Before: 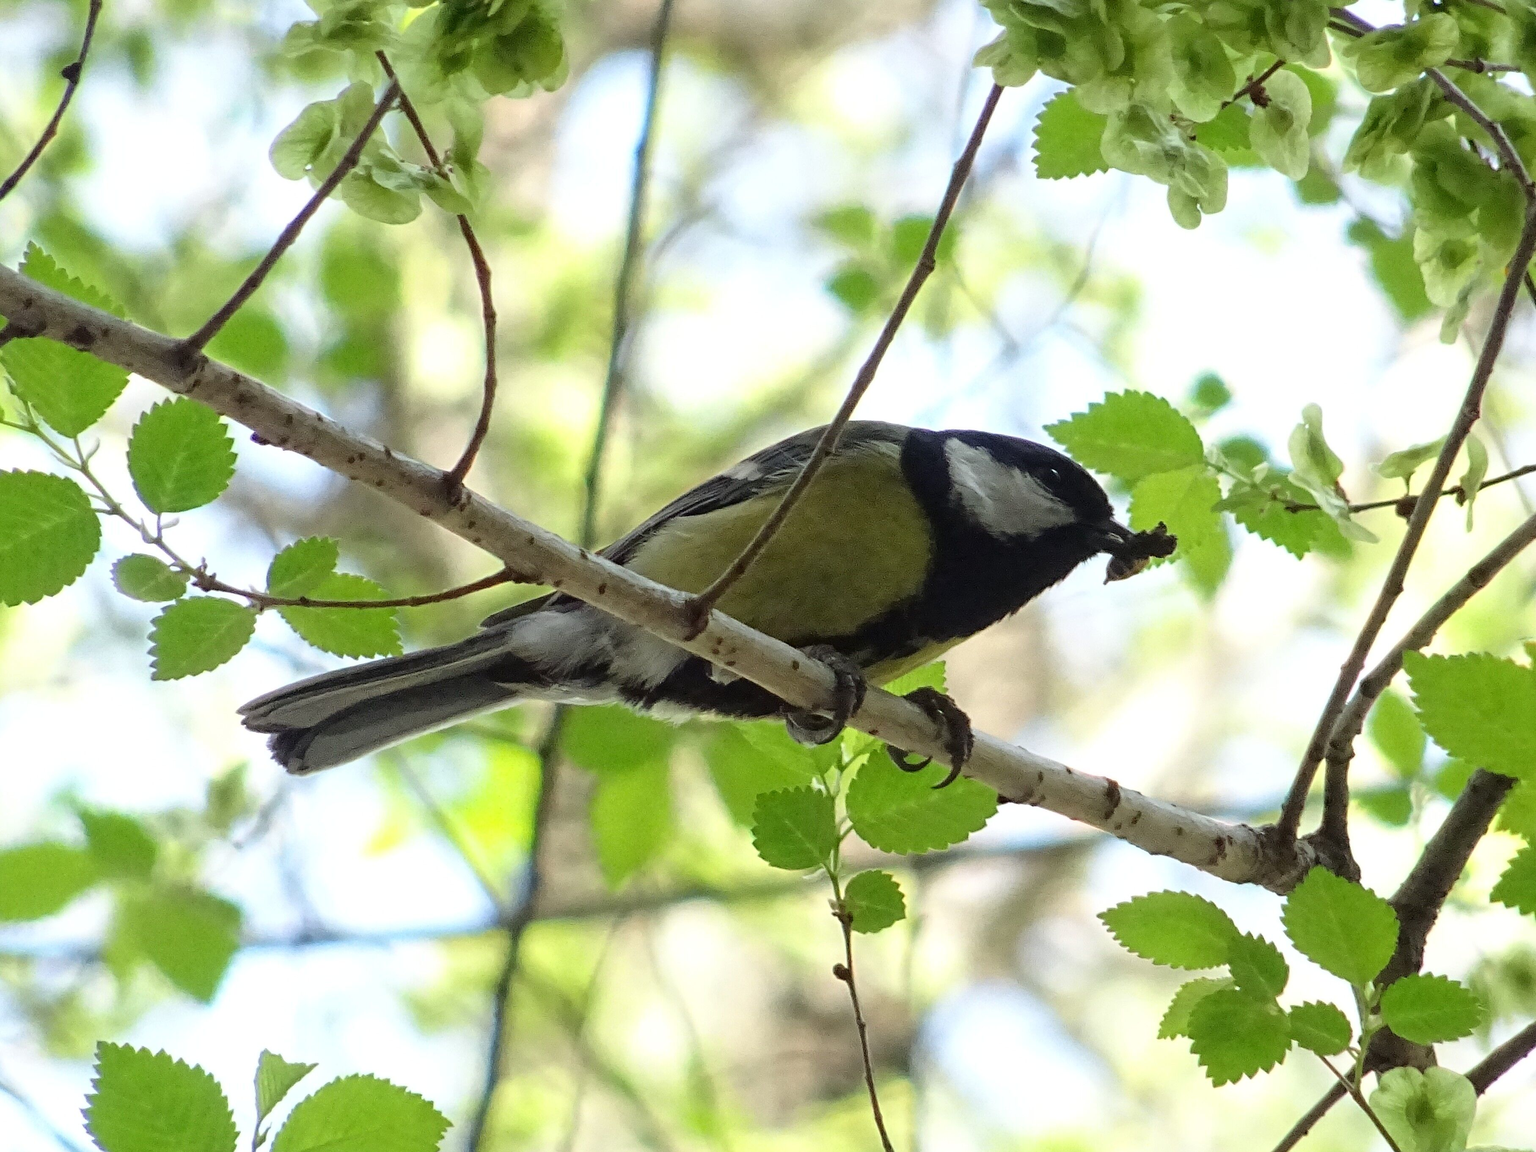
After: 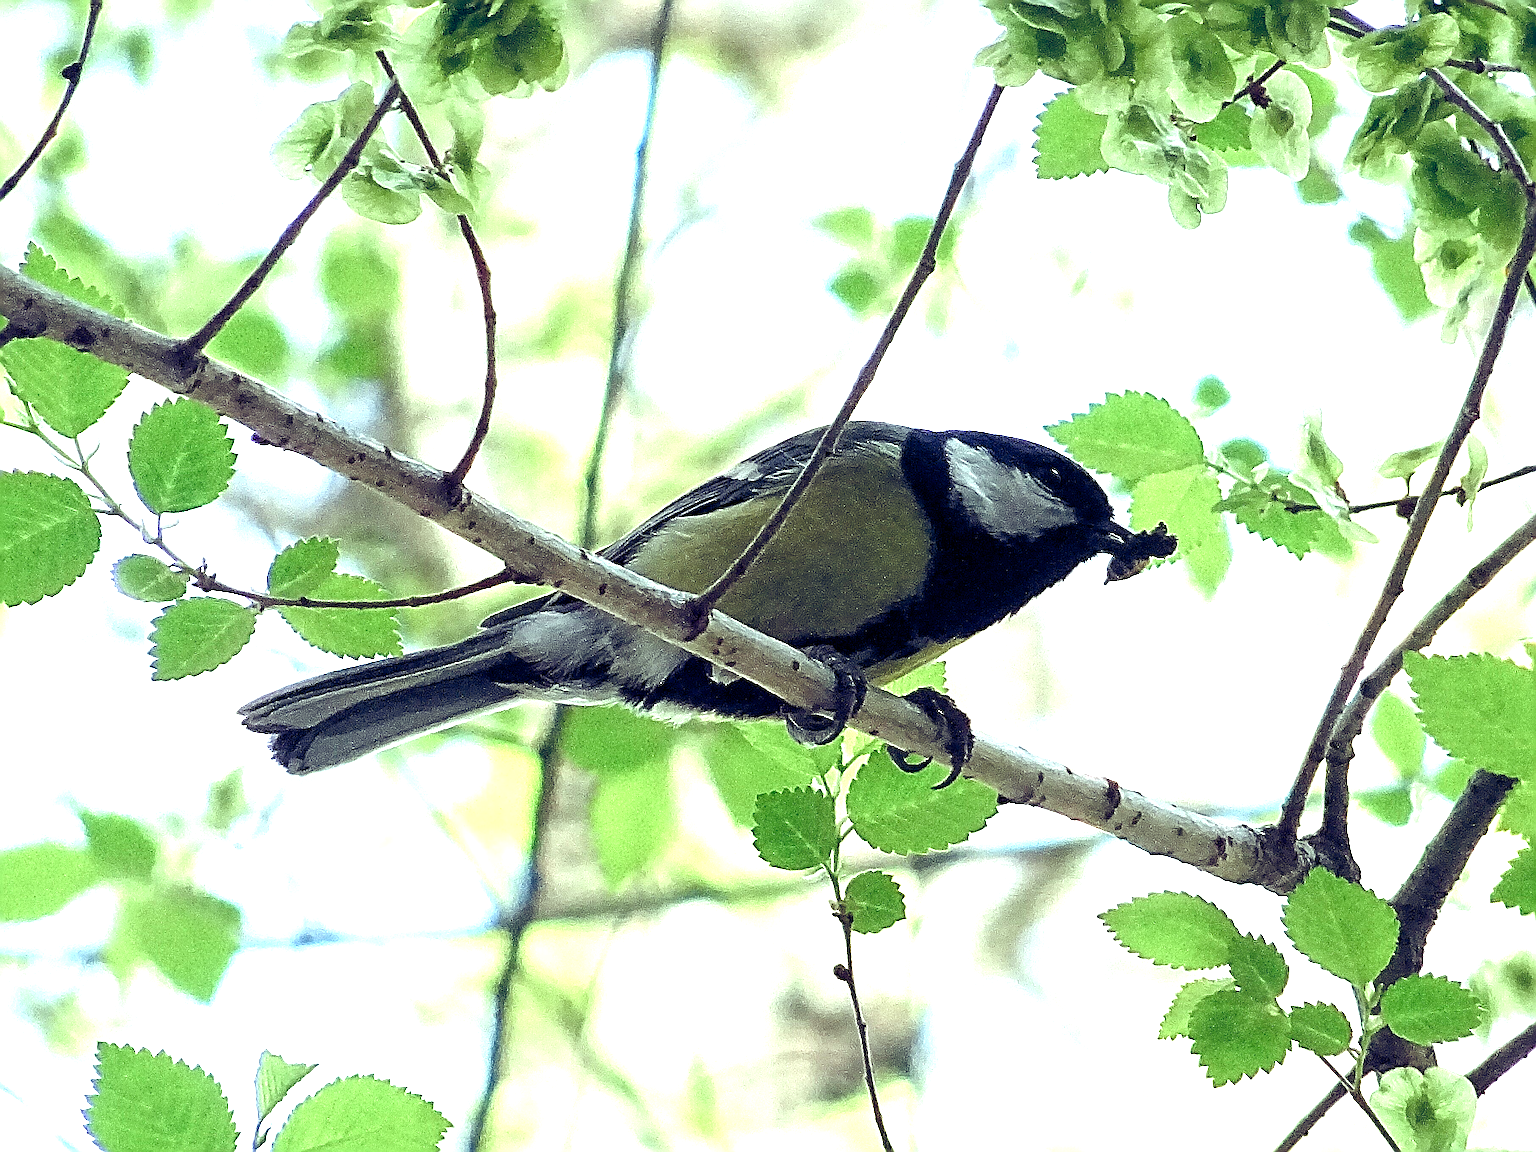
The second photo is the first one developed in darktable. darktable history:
tone equalizer: -8 EV -0.387 EV, -7 EV -0.394 EV, -6 EV -0.317 EV, -5 EV -0.219 EV, -3 EV 0.233 EV, -2 EV 0.348 EV, -1 EV 0.406 EV, +0 EV 0.427 EV, edges refinement/feathering 500, mask exposure compensation -1.57 EV, preserve details no
color balance rgb: shadows lift › chroma 3.253%, shadows lift › hue 281.26°, highlights gain › luminance 19.778%, highlights gain › chroma 2.813%, highlights gain › hue 176.81°, global offset › luminance -0.28%, global offset › chroma 0.318%, global offset › hue 261.79°, perceptual saturation grading › global saturation 20%, perceptual saturation grading › highlights -50.042%, perceptual saturation grading › shadows 30.358%, perceptual brilliance grading › global brilliance 11.166%
sharpen: radius 3.155, amount 1.732
